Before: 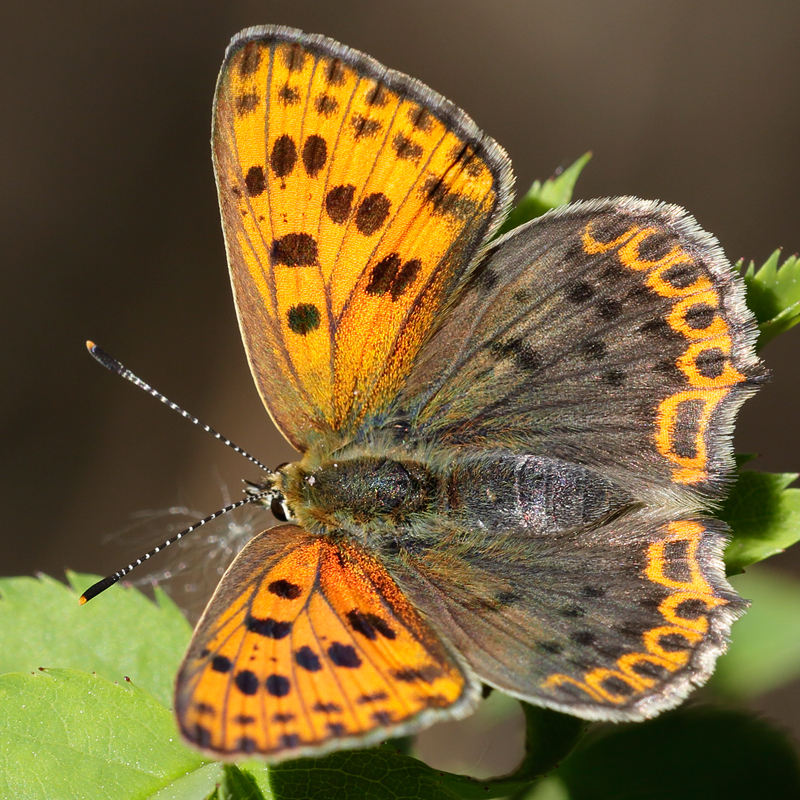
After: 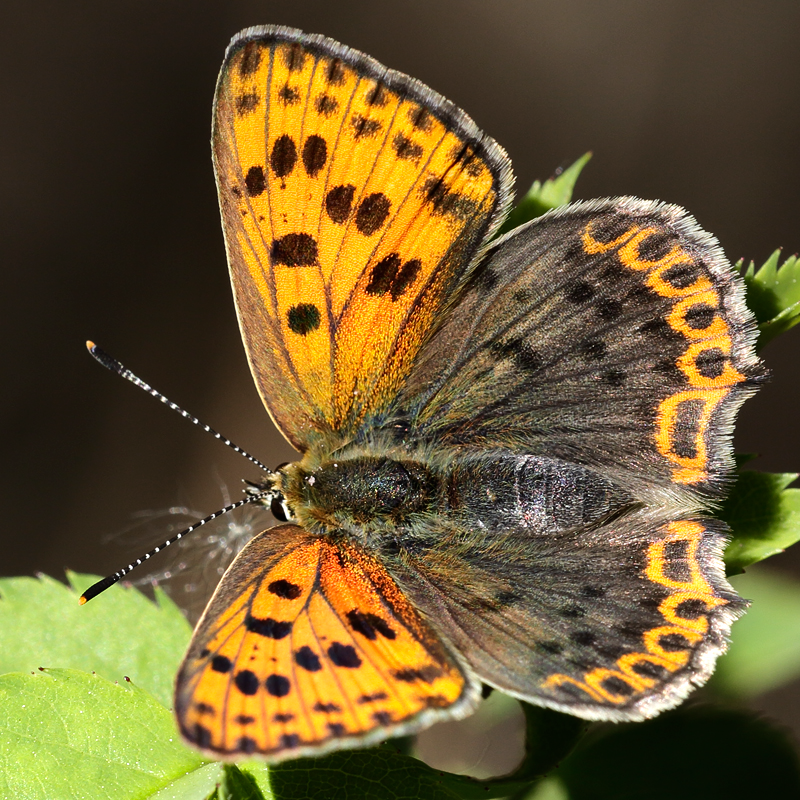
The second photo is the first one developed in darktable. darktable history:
shadows and highlights: shadows 20.91, highlights -35.45, soften with gaussian
tone equalizer: -8 EV -0.75 EV, -7 EV -0.7 EV, -6 EV -0.6 EV, -5 EV -0.4 EV, -3 EV 0.4 EV, -2 EV 0.6 EV, -1 EV 0.7 EV, +0 EV 0.75 EV, edges refinement/feathering 500, mask exposure compensation -1.57 EV, preserve details no
graduated density: rotation 5.63°, offset 76.9
